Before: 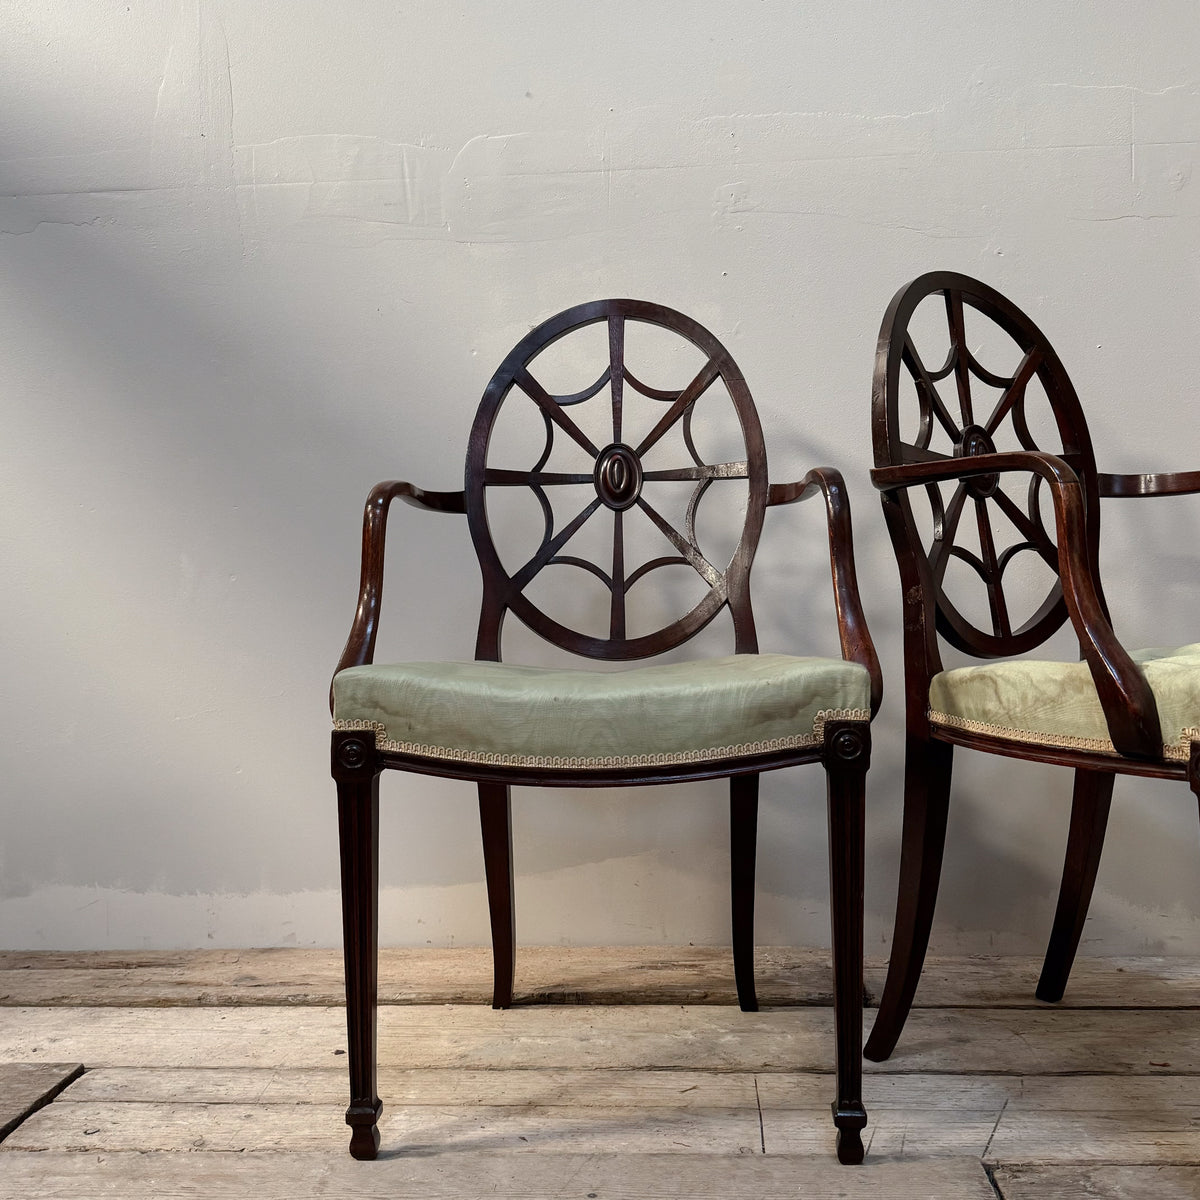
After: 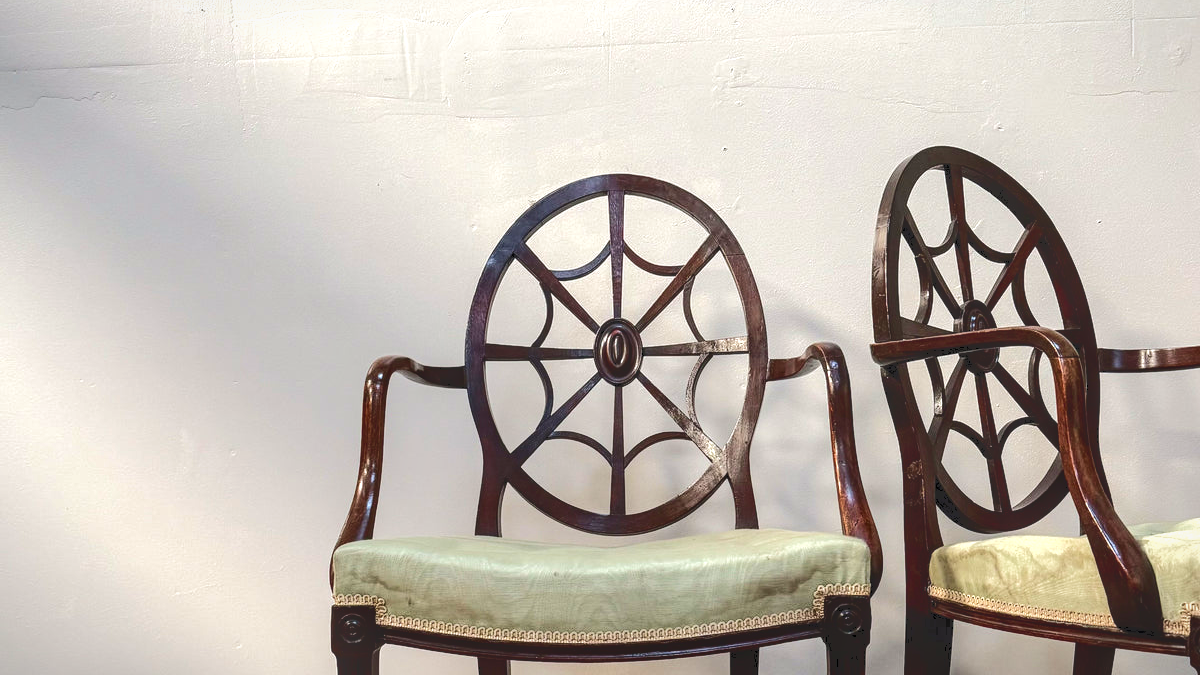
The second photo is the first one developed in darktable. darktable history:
exposure: exposure 0.69 EV, compensate highlight preservation false
vignetting: fall-off start 98.81%, fall-off radius 101.13%, width/height ratio 1.427
tone equalizer: edges refinement/feathering 500, mask exposure compensation -1.57 EV, preserve details no
velvia: on, module defaults
local contrast: on, module defaults
crop and rotate: top 10.479%, bottom 33.206%
tone curve: curves: ch0 [(0, 0) (0.003, 0.126) (0.011, 0.129) (0.025, 0.129) (0.044, 0.136) (0.069, 0.145) (0.1, 0.162) (0.136, 0.182) (0.177, 0.211) (0.224, 0.254) (0.277, 0.307) (0.335, 0.366) (0.399, 0.441) (0.468, 0.533) (0.543, 0.624) (0.623, 0.702) (0.709, 0.774) (0.801, 0.835) (0.898, 0.904) (1, 1)], color space Lab, independent channels, preserve colors none
